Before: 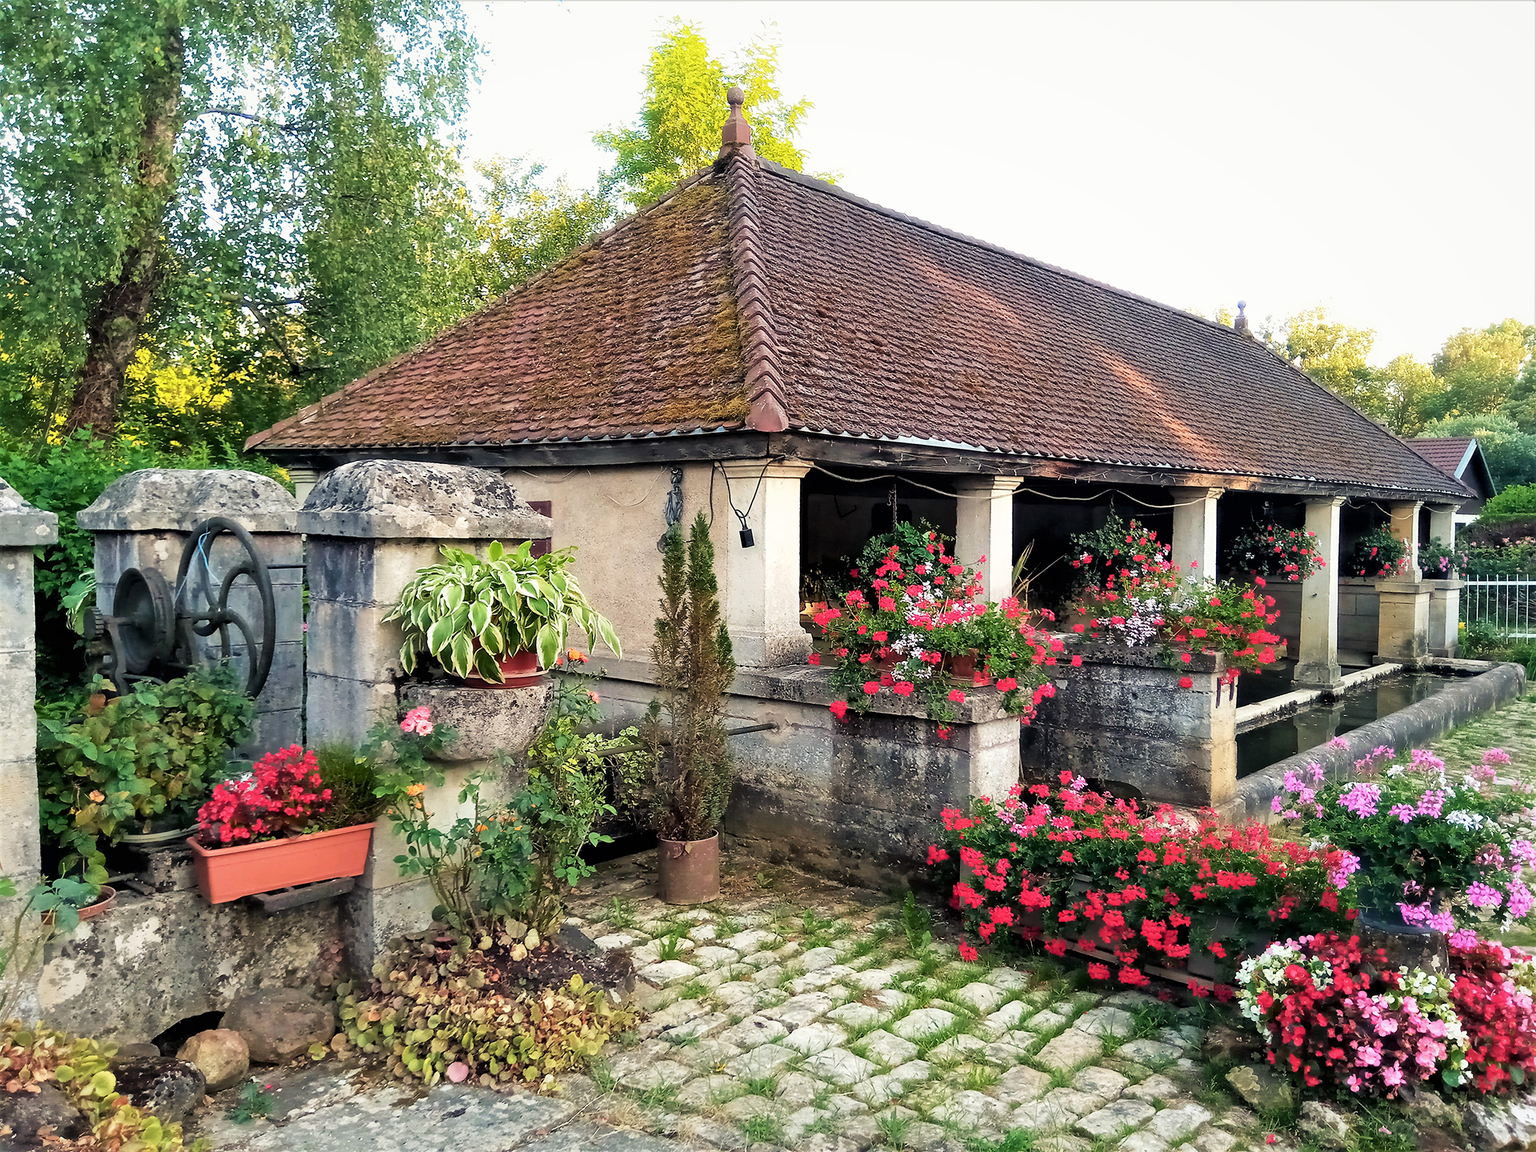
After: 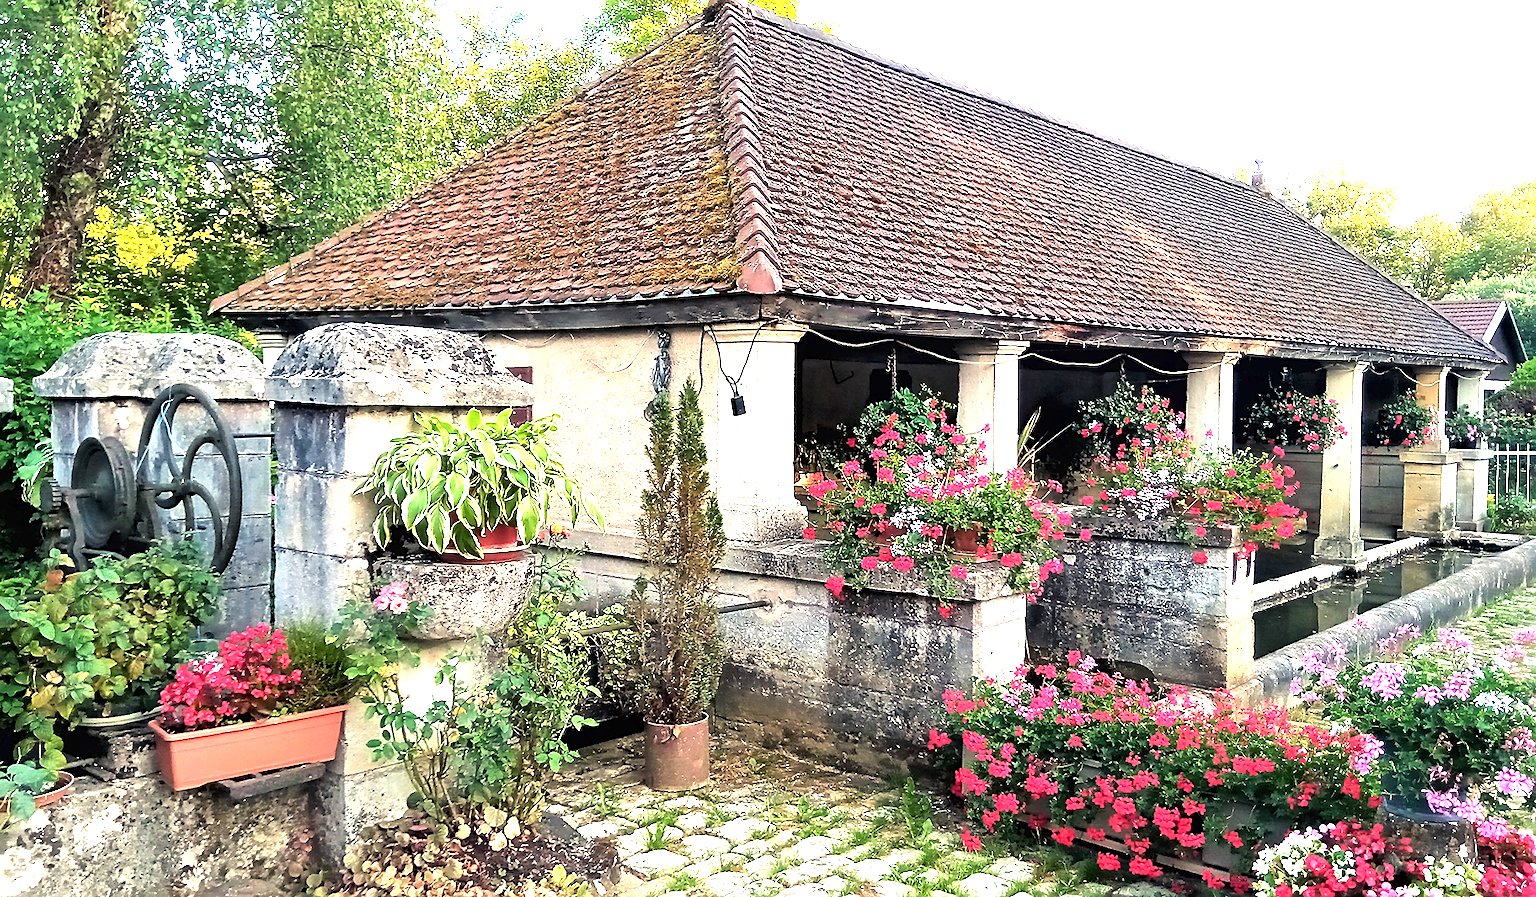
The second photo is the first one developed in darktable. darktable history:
crop and rotate: left 2.991%, top 13.302%, right 1.981%, bottom 12.636%
sharpen: on, module defaults
exposure: black level correction 0, exposure 1.198 EV, compensate exposure bias true, compensate highlight preservation false
